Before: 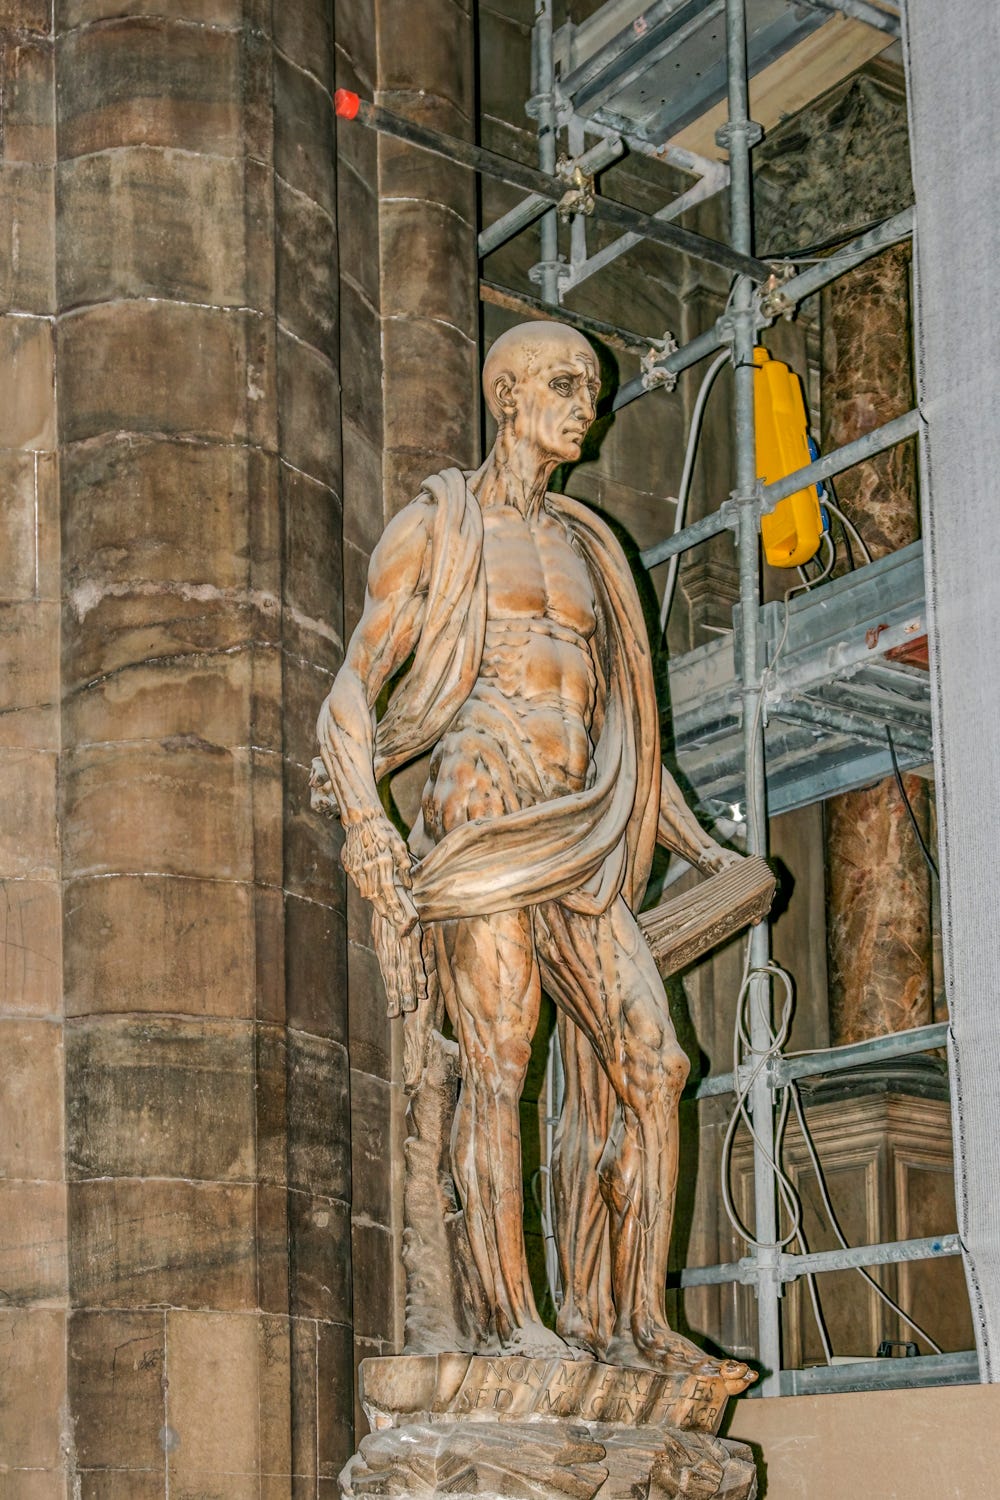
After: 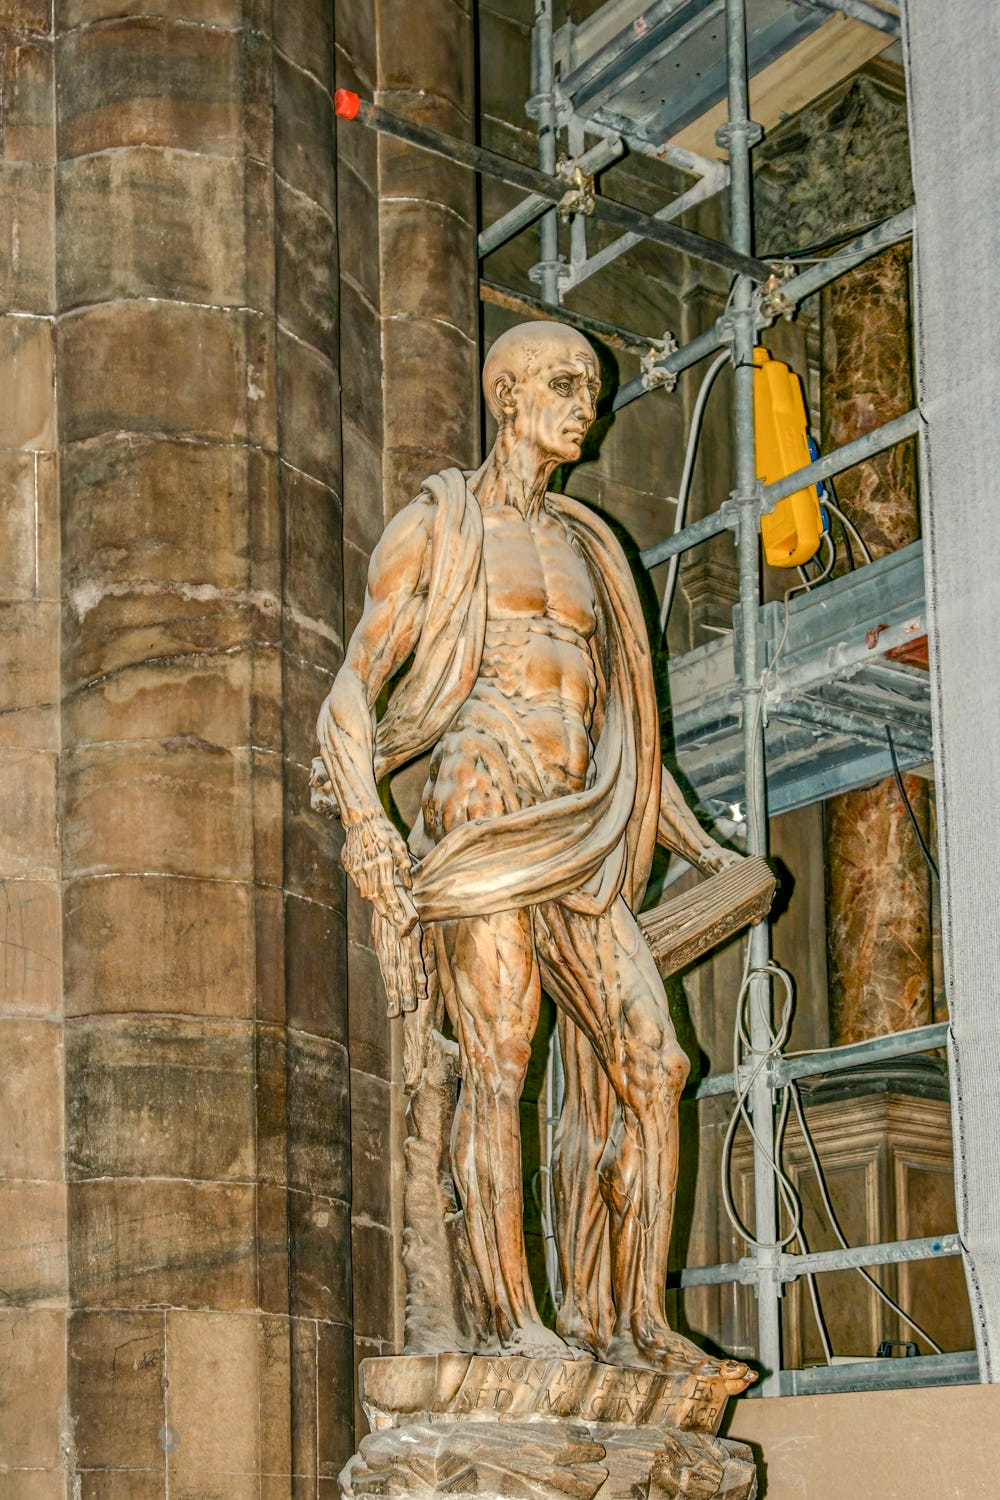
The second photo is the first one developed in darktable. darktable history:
color balance rgb: highlights gain › luminance 5.805%, highlights gain › chroma 2.554%, highlights gain › hue 92.04°, perceptual saturation grading › global saturation 13.562%, perceptual saturation grading › highlights -25.187%, perceptual saturation grading › shadows 26.041%, perceptual brilliance grading › global brilliance 3.345%
